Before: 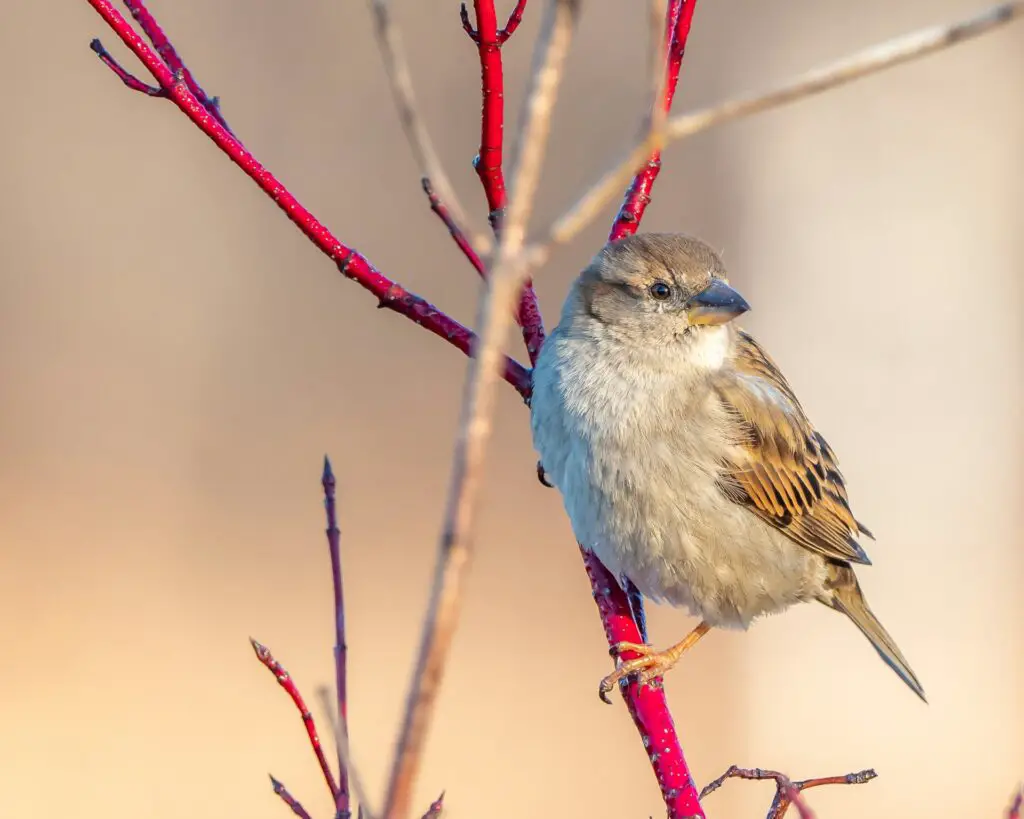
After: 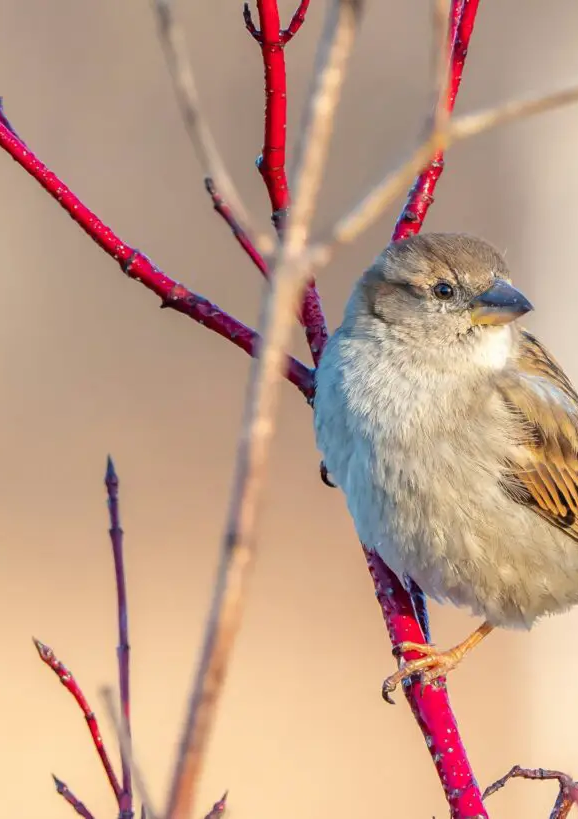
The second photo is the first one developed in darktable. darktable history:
crop: left 21.237%, right 22.315%
